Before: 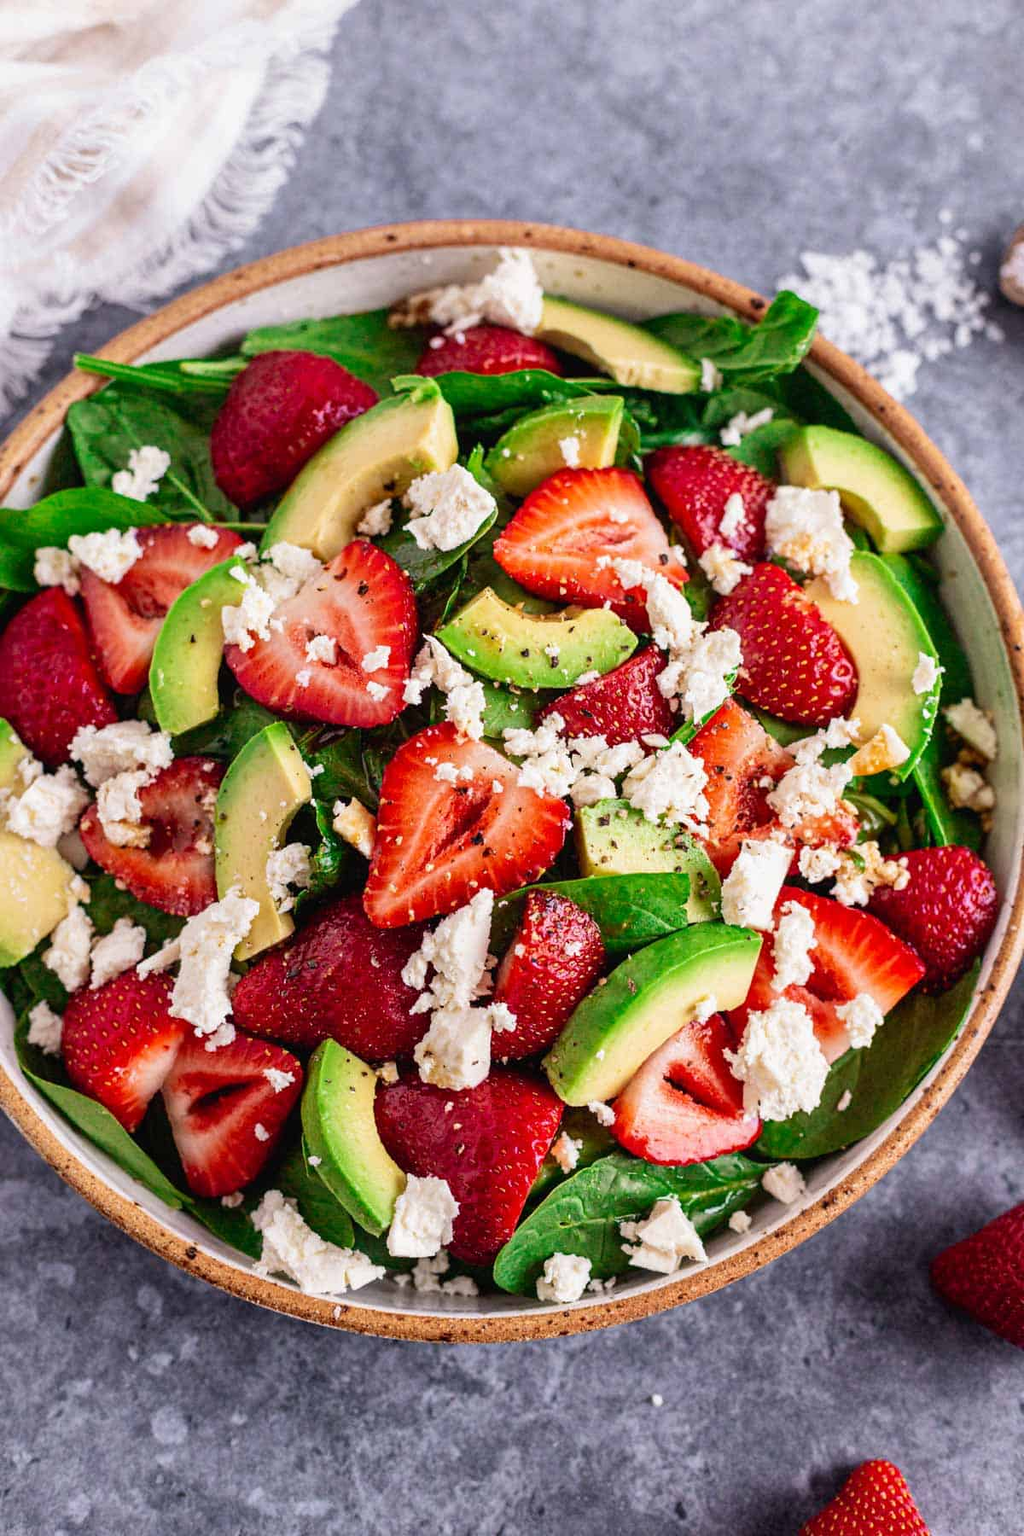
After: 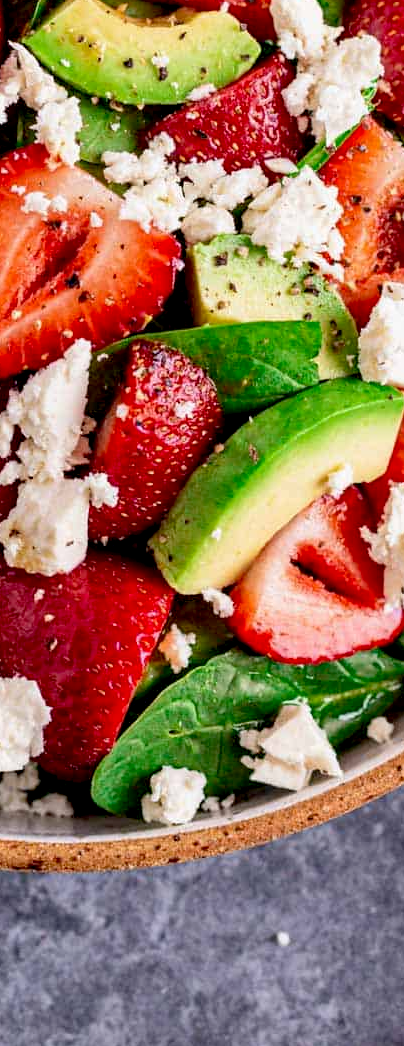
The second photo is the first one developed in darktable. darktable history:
exposure: black level correction 0.009, compensate highlight preservation false
crop: left 40.615%, top 39.053%, right 25.691%, bottom 2.834%
